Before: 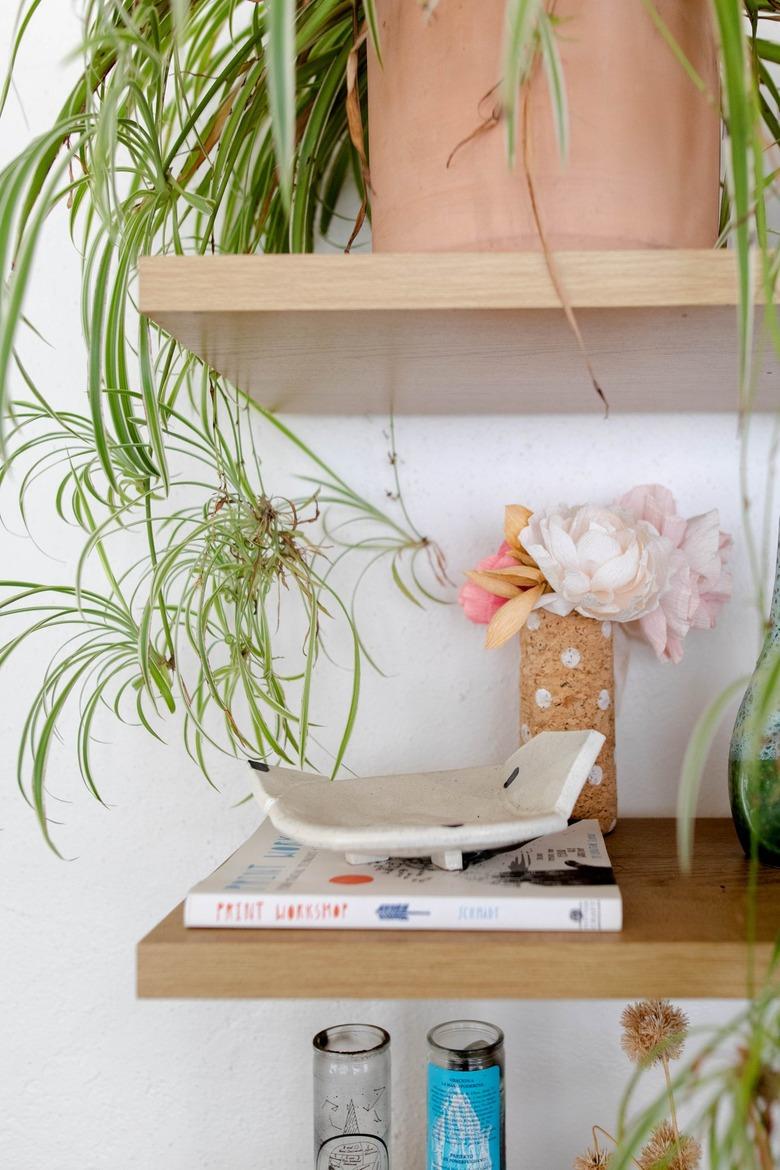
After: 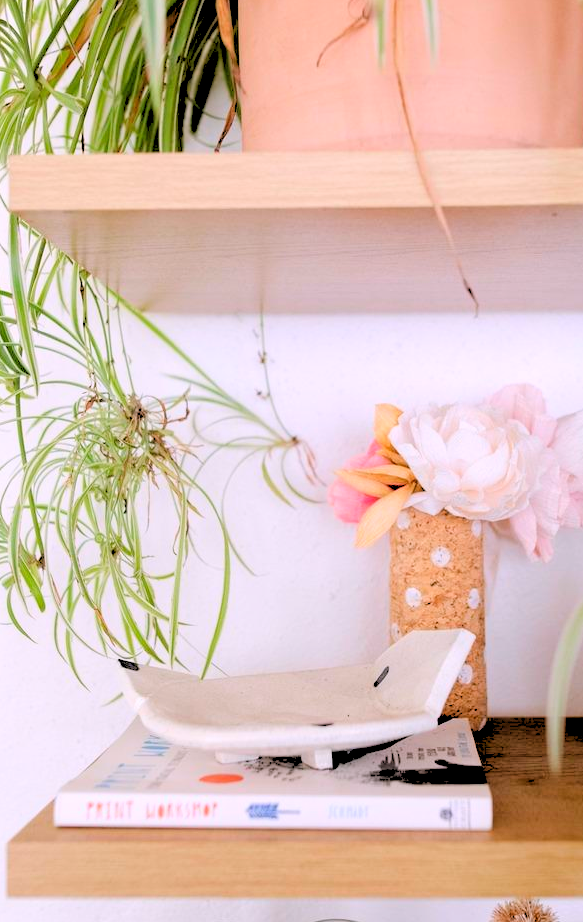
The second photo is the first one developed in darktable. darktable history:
contrast brightness saturation: contrast 0.1, brightness 0.03, saturation 0.09
crop: left 16.768%, top 8.653%, right 8.362%, bottom 12.485%
rgb levels: levels [[0.027, 0.429, 0.996], [0, 0.5, 1], [0, 0.5, 1]]
white balance: red 1.05, blue 1.072
